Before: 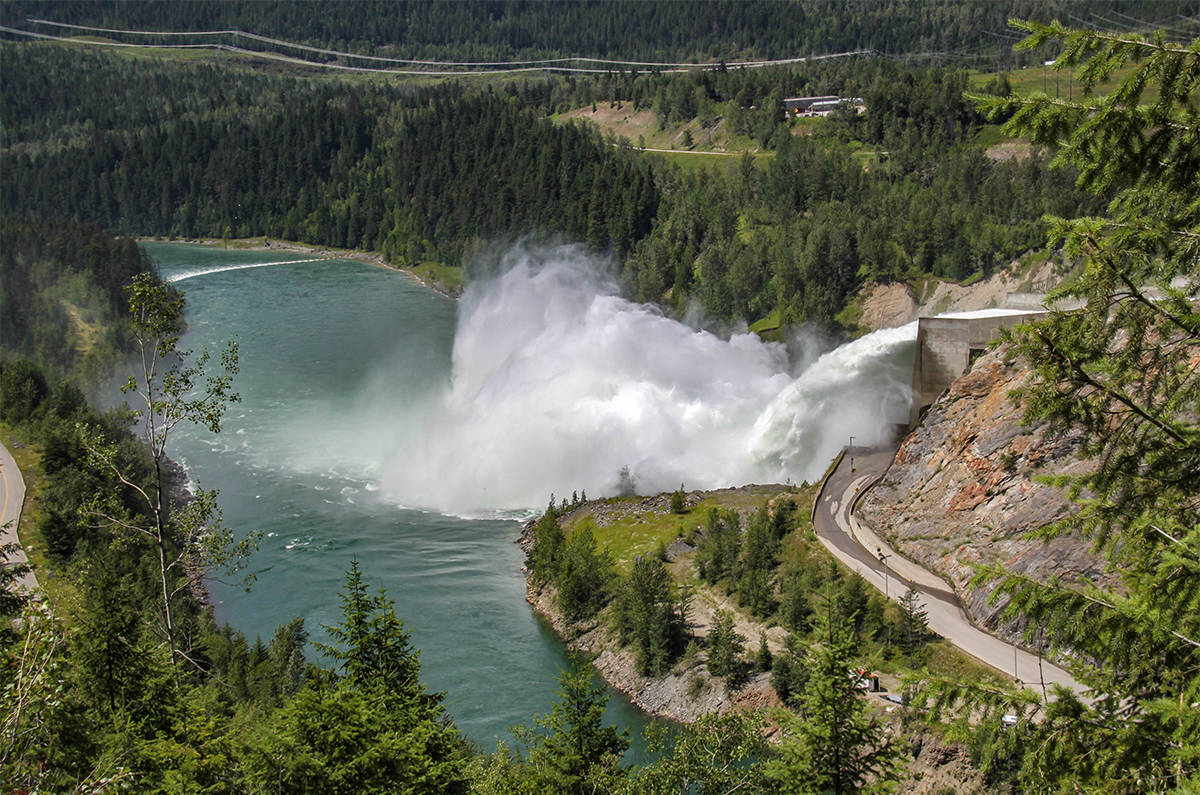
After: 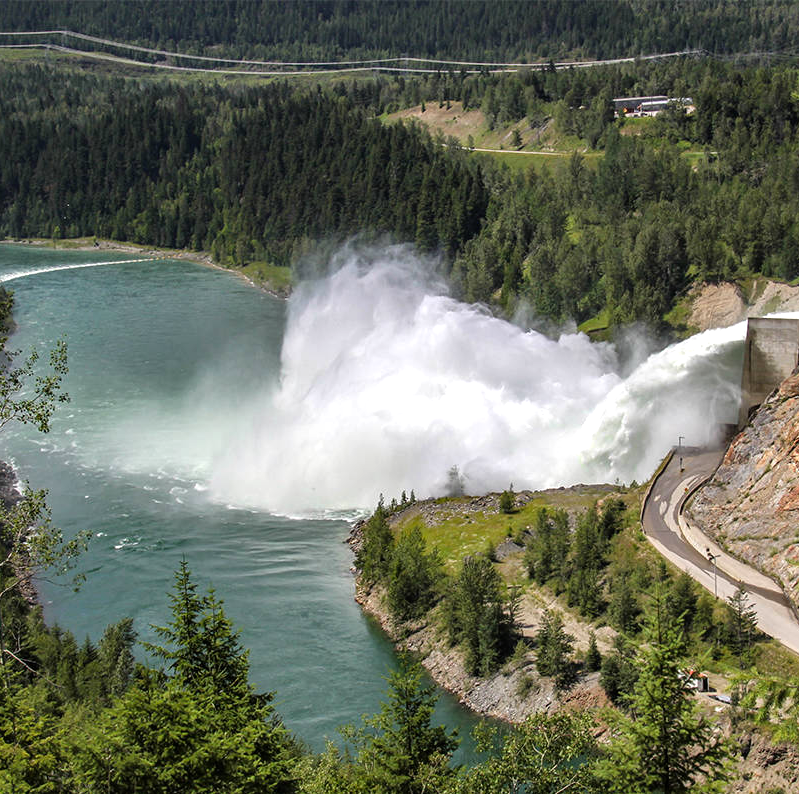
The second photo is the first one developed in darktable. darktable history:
crop and rotate: left 14.324%, right 19.037%
tone equalizer: -8 EV -0.432 EV, -7 EV -0.393 EV, -6 EV -0.355 EV, -5 EV -0.254 EV, -3 EV 0.199 EV, -2 EV 0.354 EV, -1 EV 0.387 EV, +0 EV 0.425 EV
